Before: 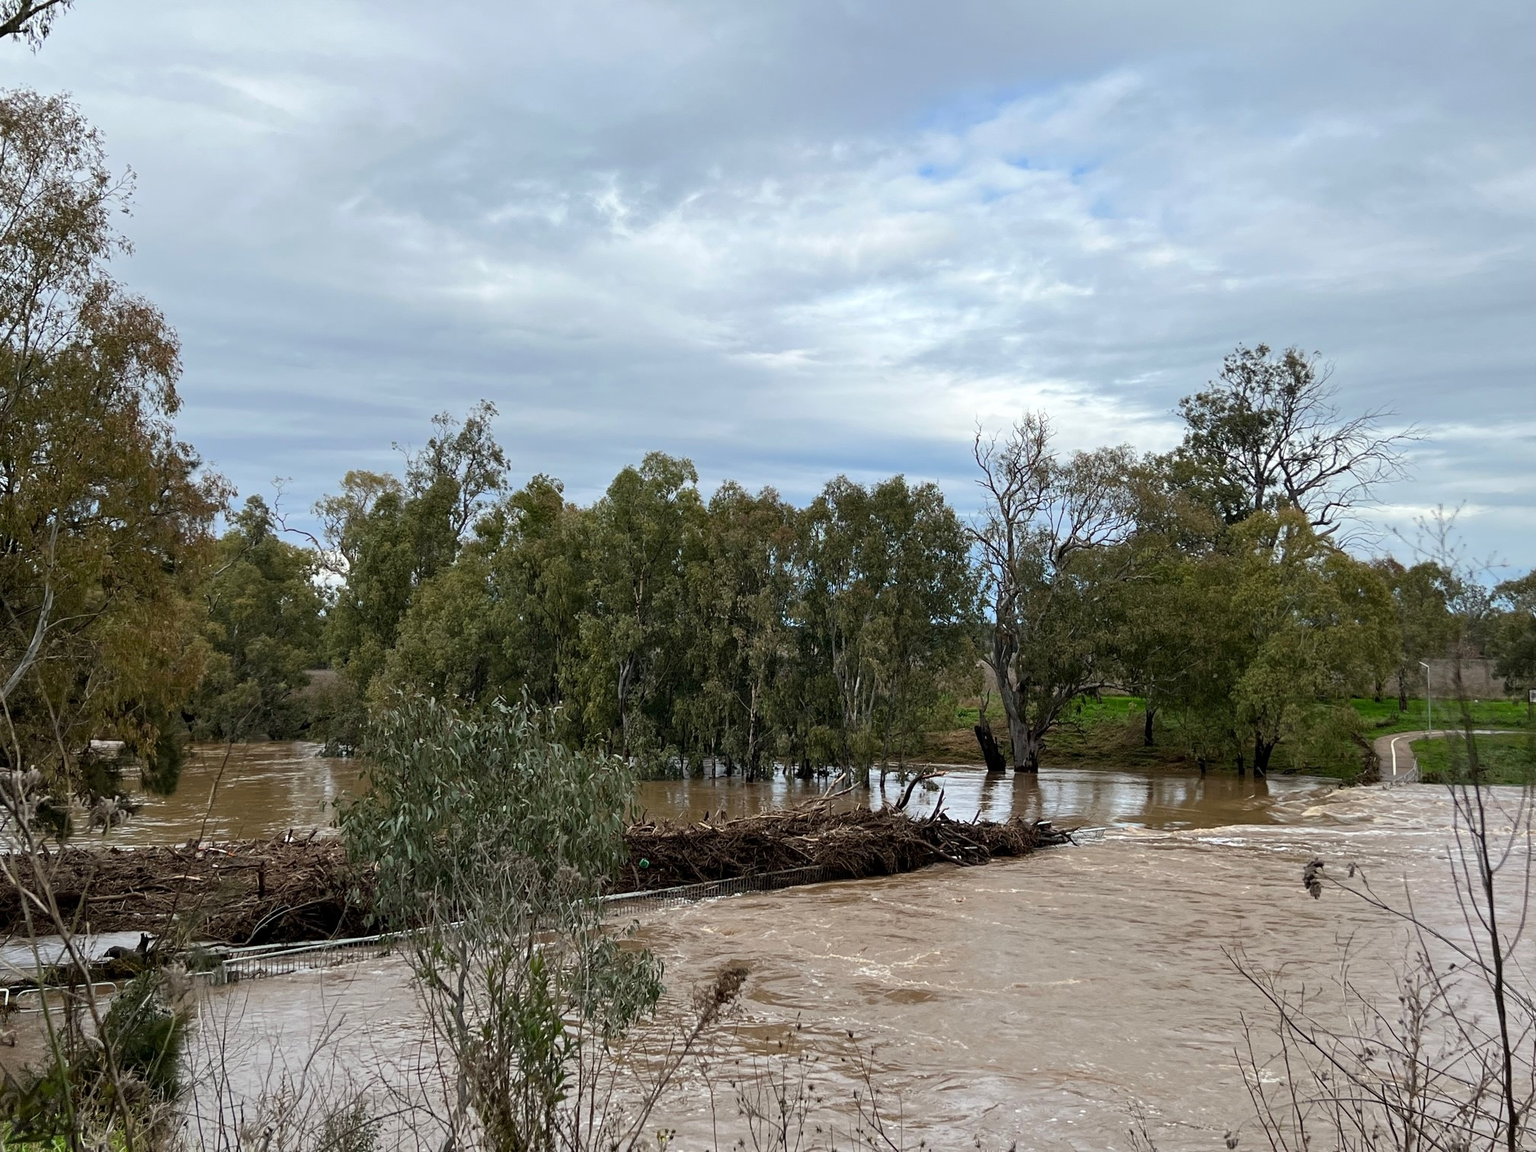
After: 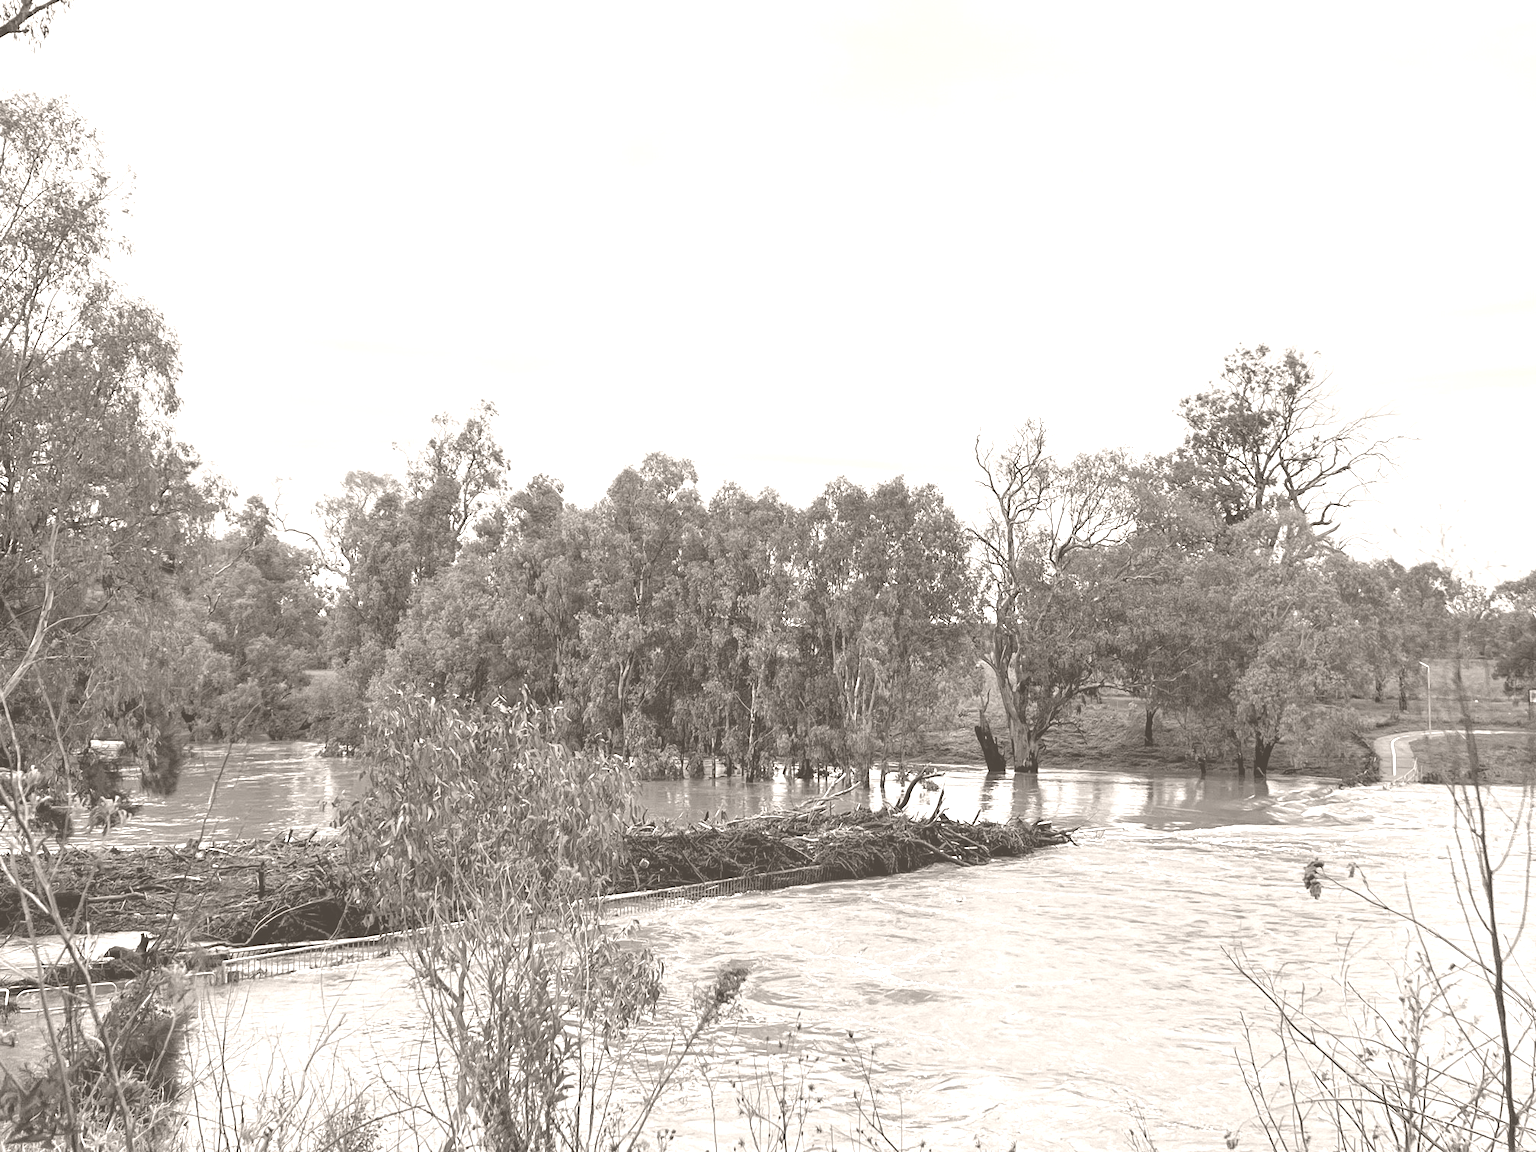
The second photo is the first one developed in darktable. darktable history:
colorize: hue 34.49°, saturation 35.33%, source mix 100%, lightness 55%, version 1
local contrast: highlights 100%, shadows 100%, detail 120%, midtone range 0.2
